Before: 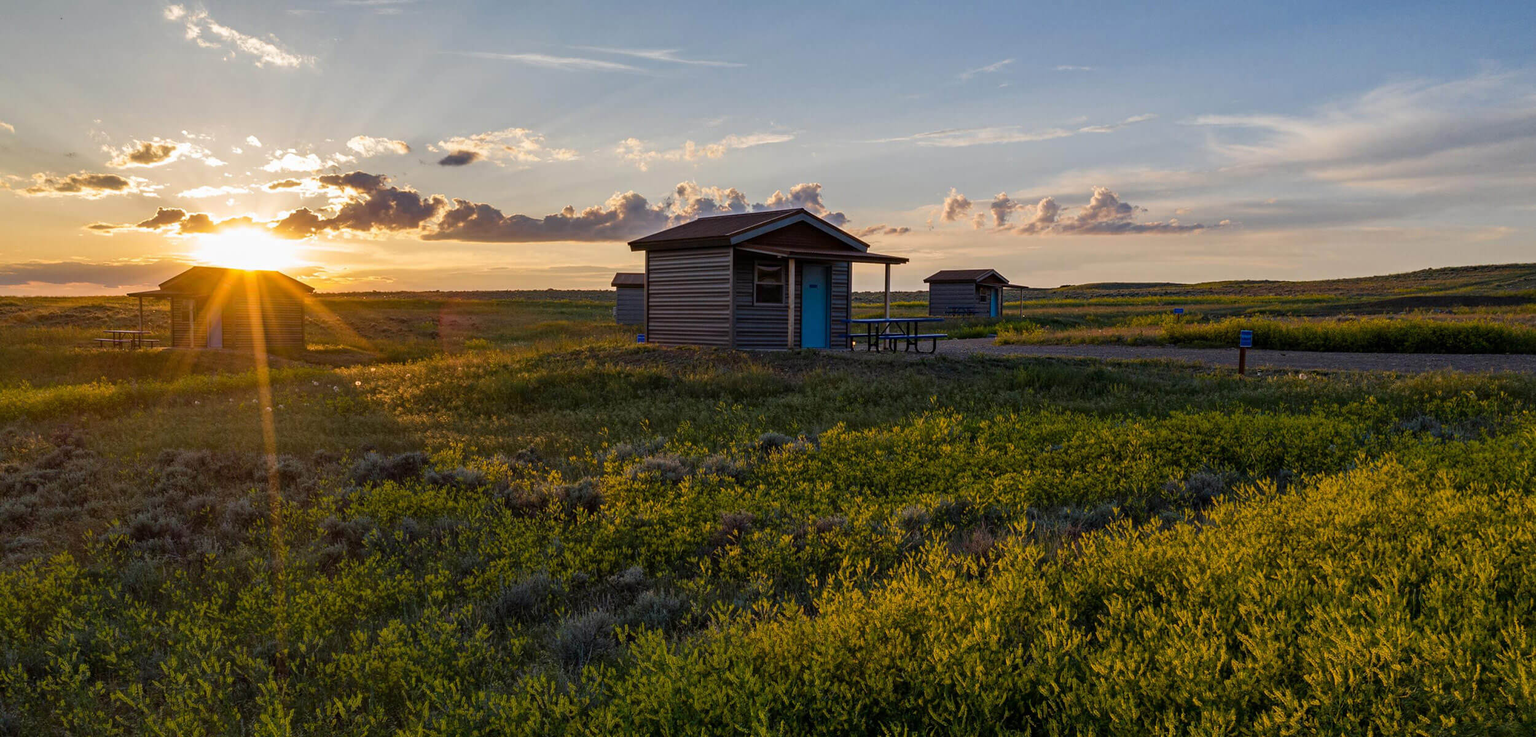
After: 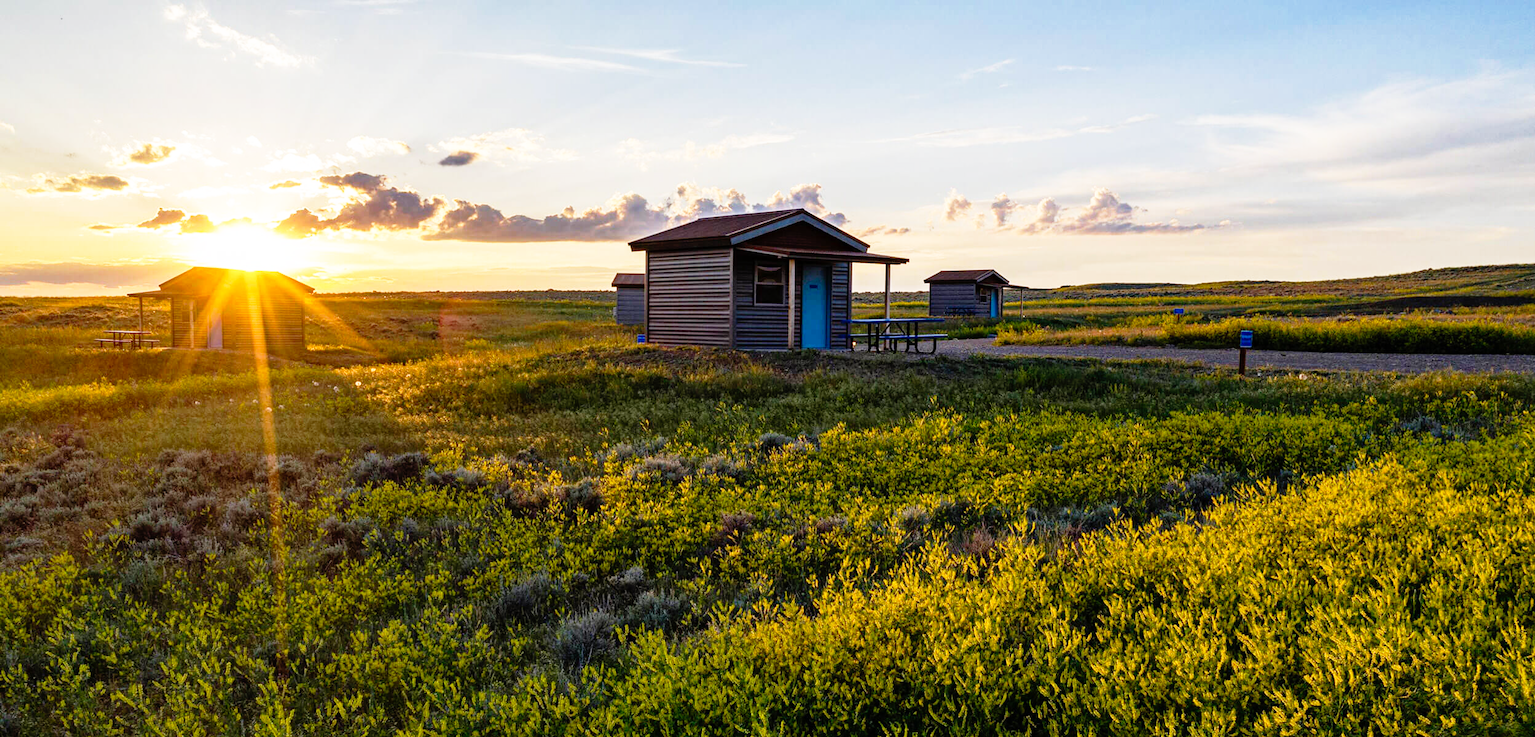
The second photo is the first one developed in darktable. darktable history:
white balance: emerald 1
base curve: curves: ch0 [(0, 0) (0.012, 0.01) (0.073, 0.168) (0.31, 0.711) (0.645, 0.957) (1, 1)], preserve colors none
